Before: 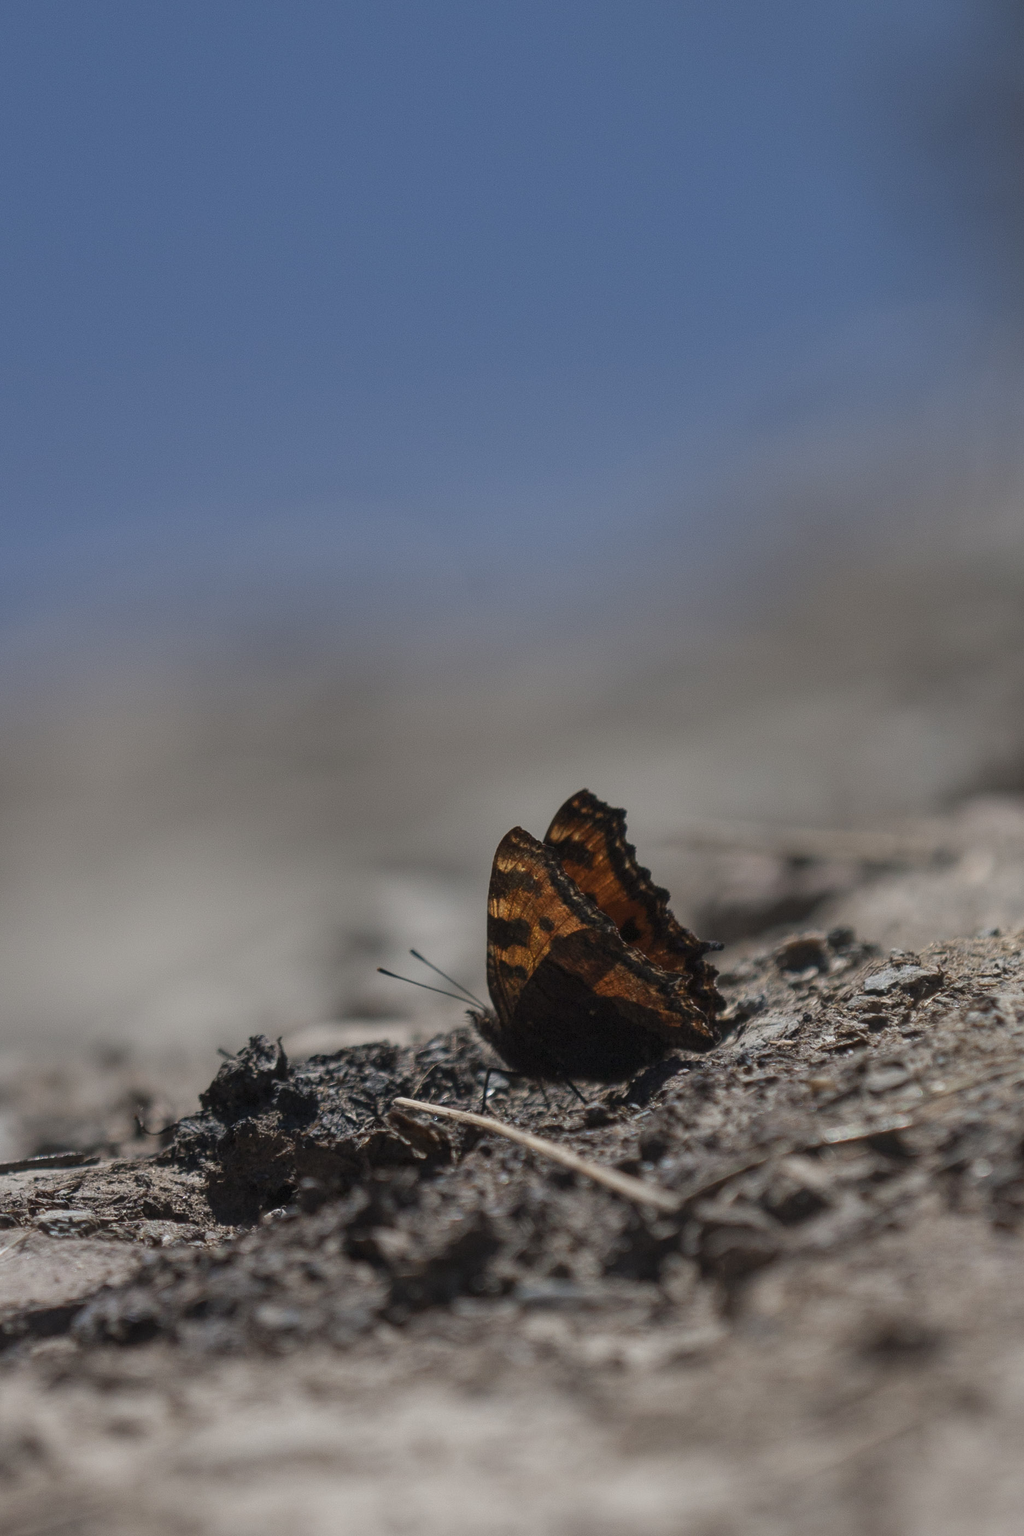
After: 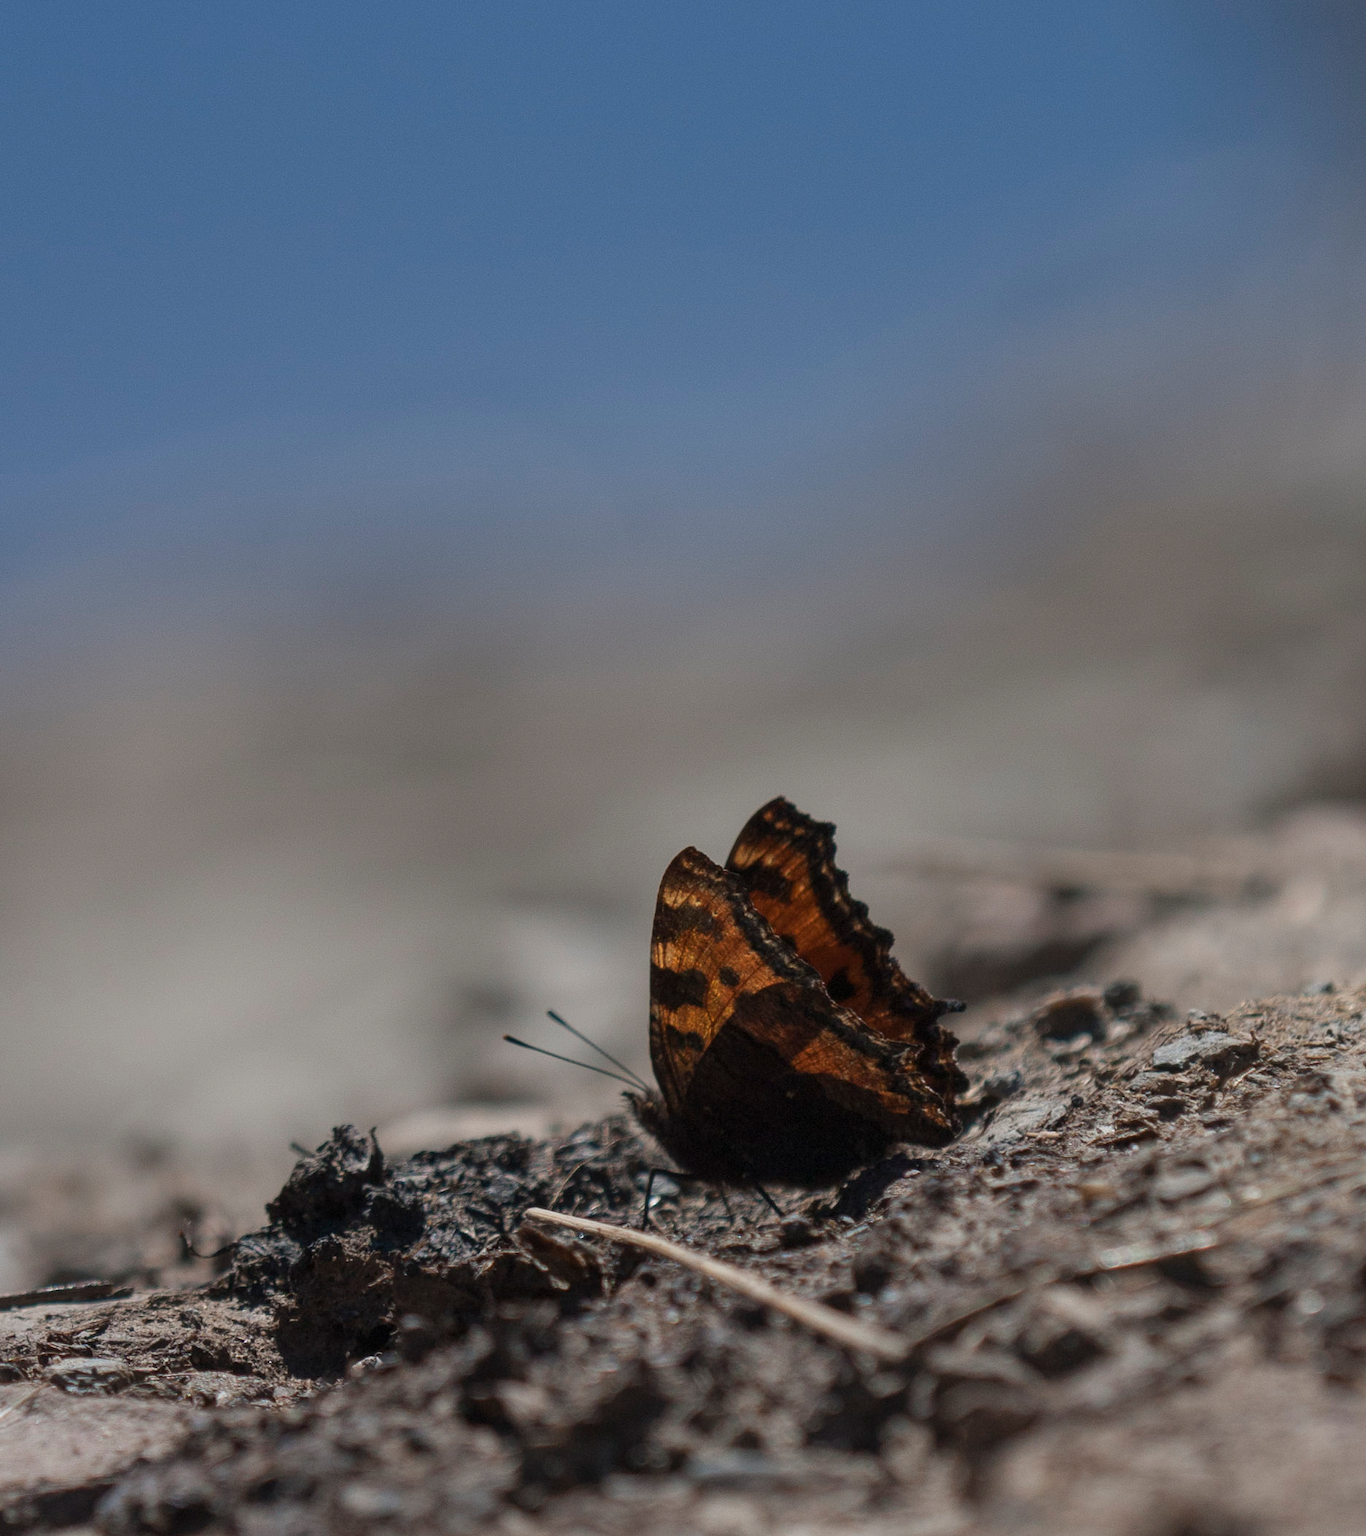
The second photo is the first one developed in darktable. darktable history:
crop and rotate: top 12.5%, bottom 12.5%
exposure: compensate highlight preservation false
